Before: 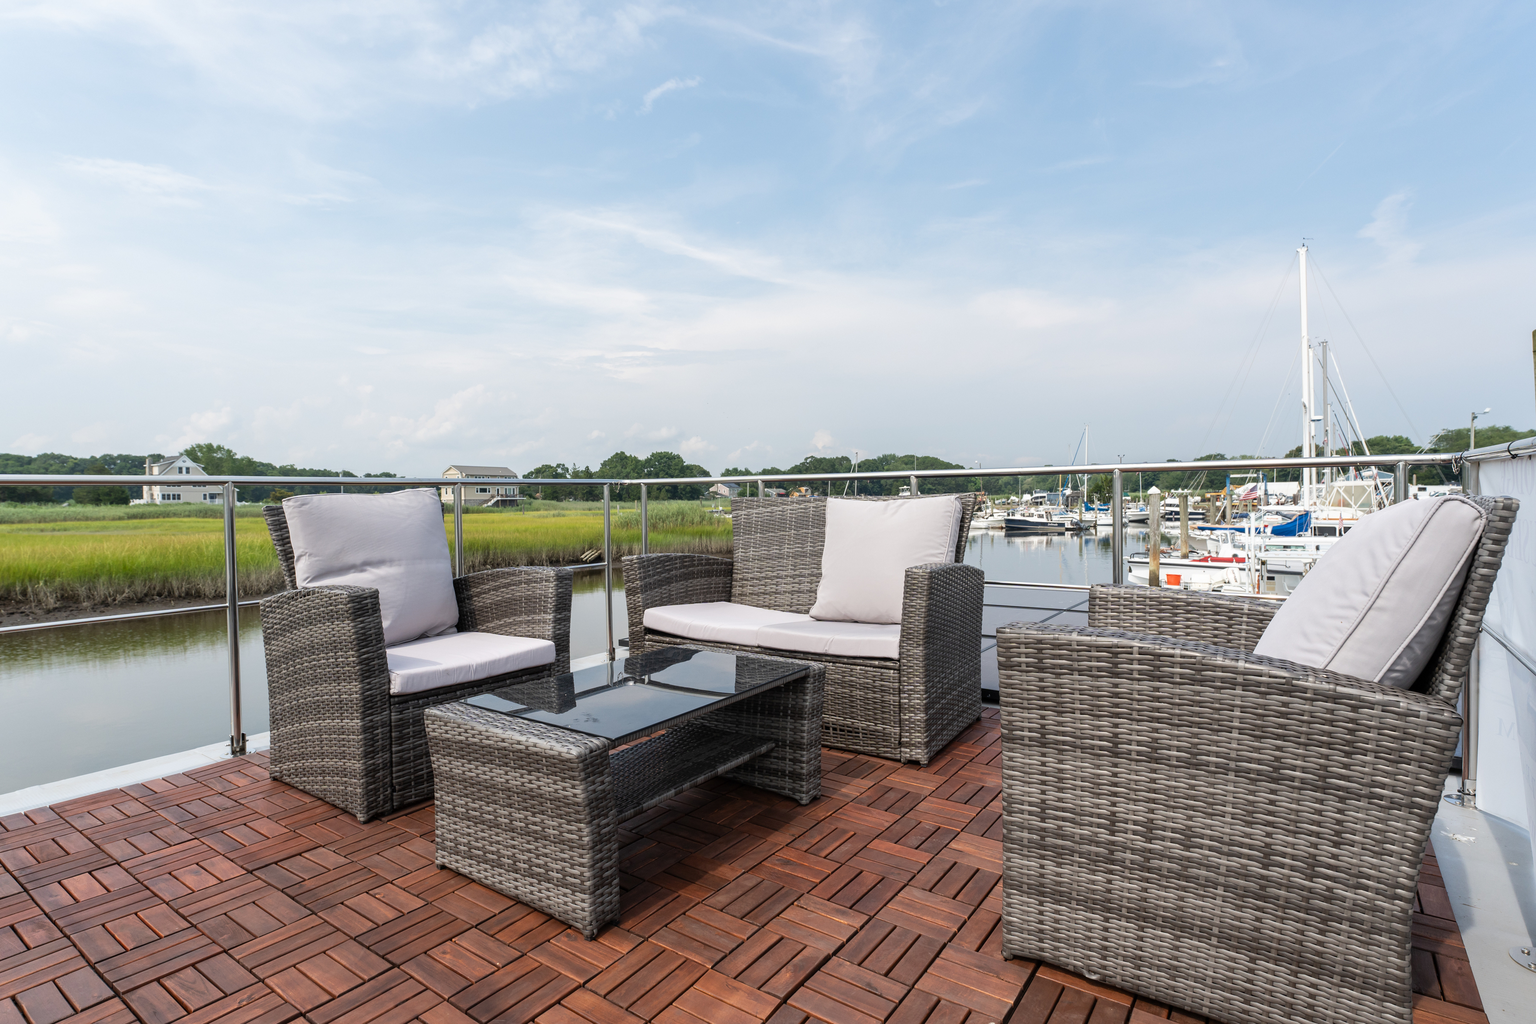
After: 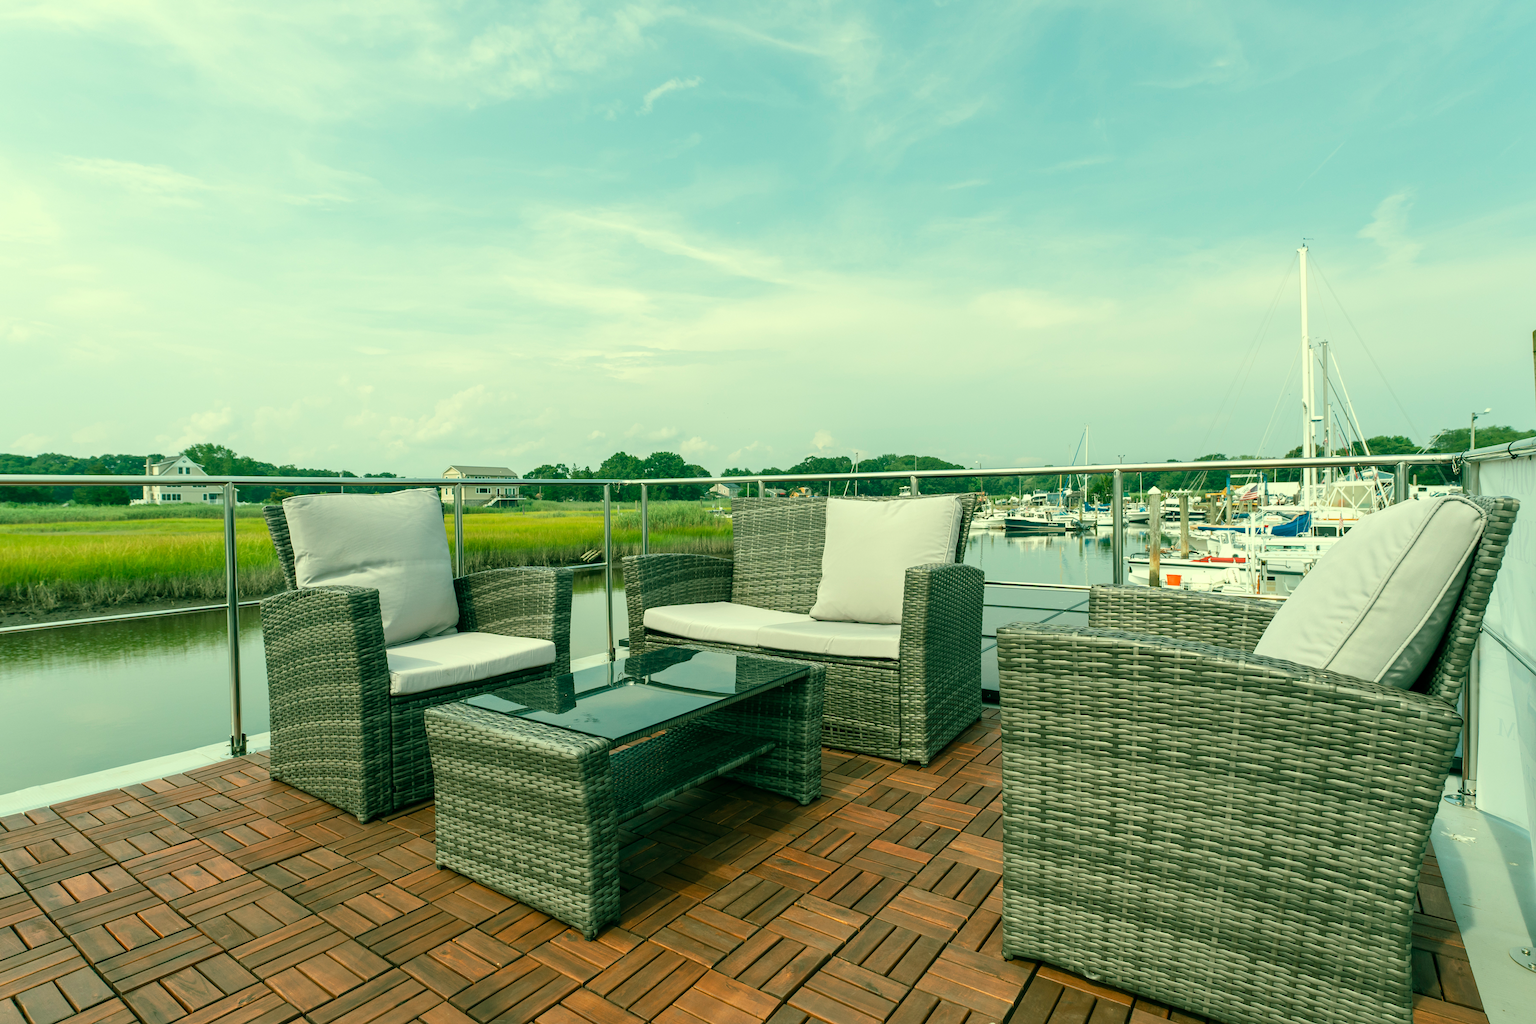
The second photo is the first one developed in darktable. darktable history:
color balance rgb: shadows lift › chroma 11.71%, shadows lift › hue 133.46°, power › chroma 2.15%, power › hue 166.83°, highlights gain › chroma 4%, highlights gain › hue 200.2°, perceptual saturation grading › global saturation 18.05%
white balance: red 1.138, green 0.996, blue 0.812
